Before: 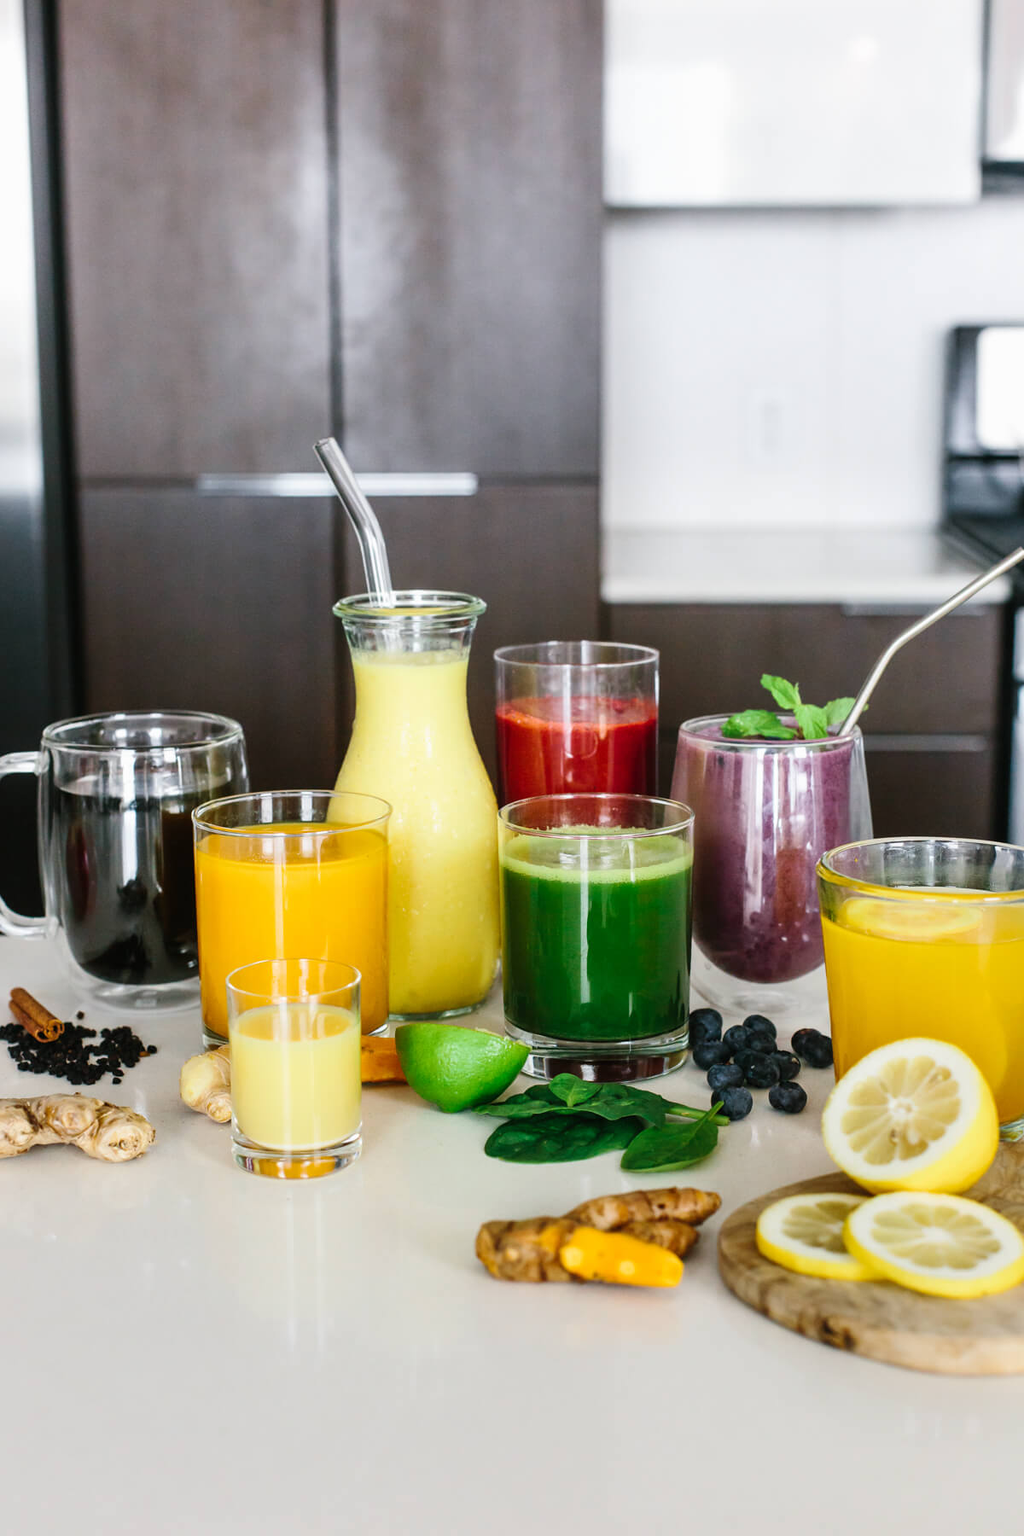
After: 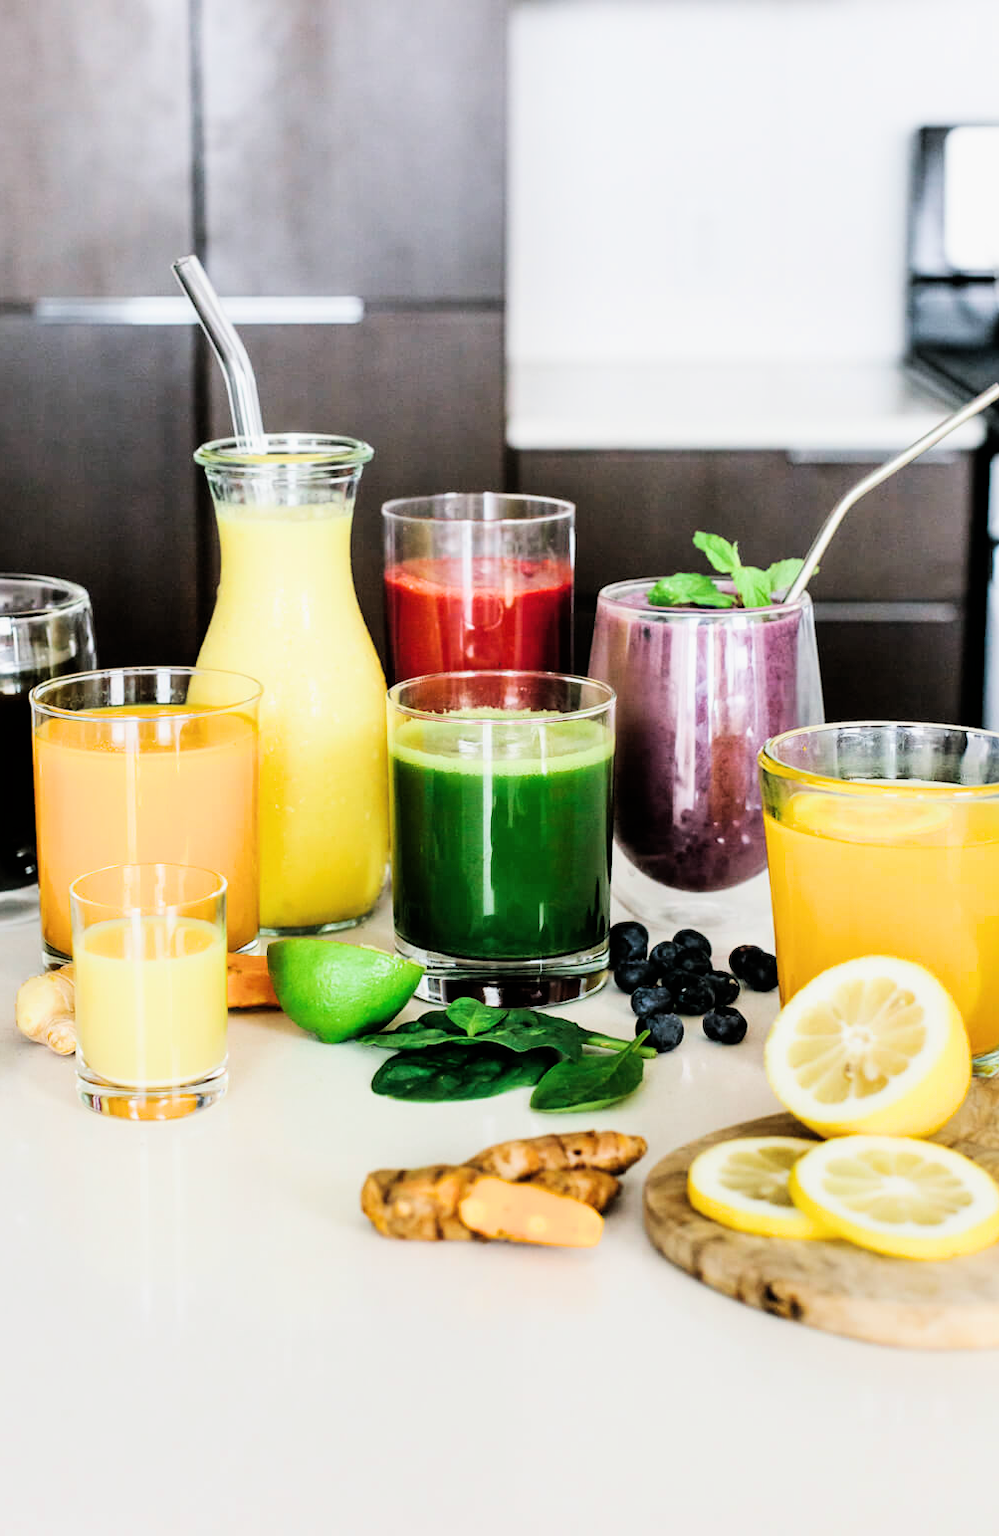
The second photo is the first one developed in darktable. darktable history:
tone equalizer: -8 EV -0.417 EV, -7 EV -0.389 EV, -6 EV -0.333 EV, -5 EV -0.222 EV, -3 EV 0.222 EV, -2 EV 0.333 EV, -1 EV 0.389 EV, +0 EV 0.417 EV, edges refinement/feathering 500, mask exposure compensation -1.57 EV, preserve details no
exposure: black level correction -0.002, exposure 0.54 EV, compensate highlight preservation false
crop: left 16.315%, top 14.246%
filmic rgb: black relative exposure -5 EV, hardness 2.88, contrast 1.2
